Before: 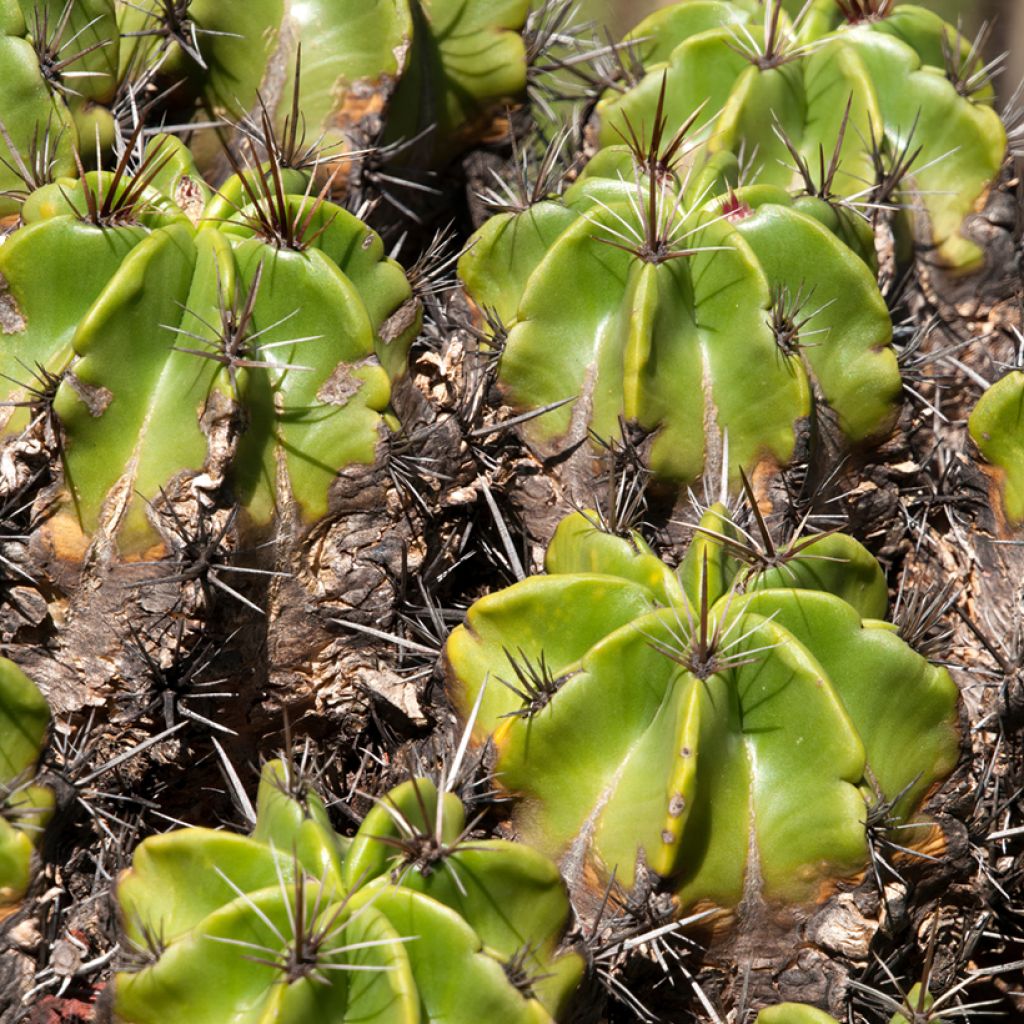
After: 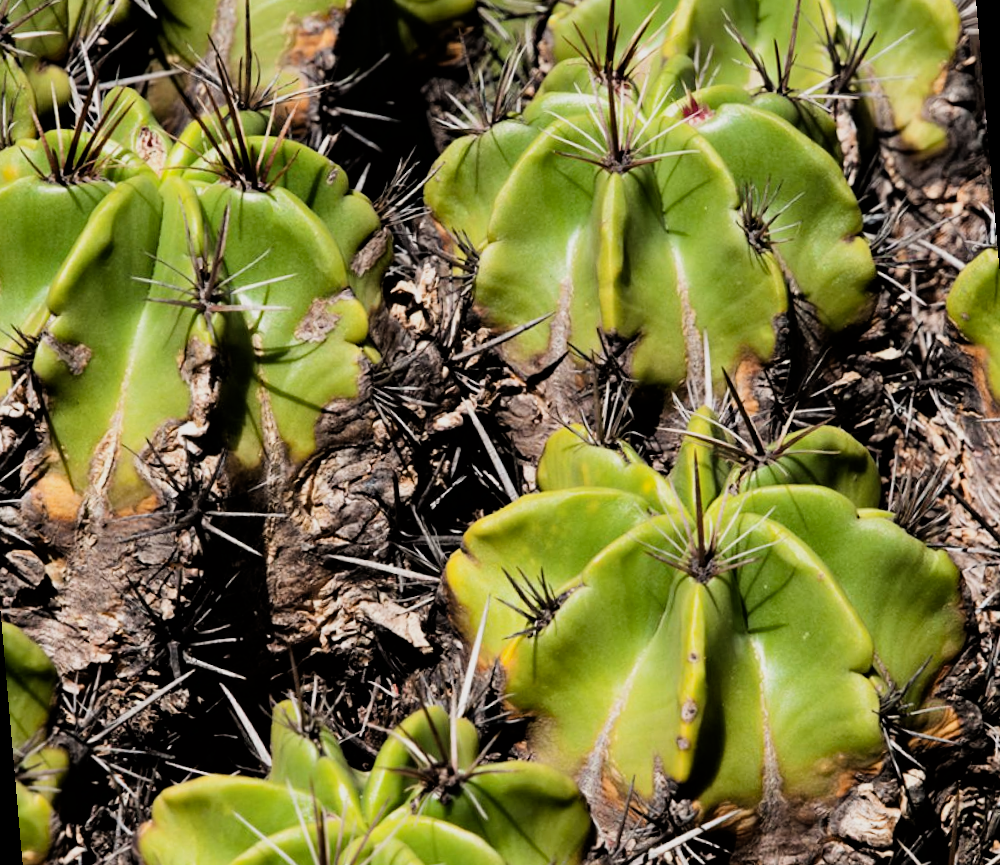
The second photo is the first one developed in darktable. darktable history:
haze removal: adaptive false
filmic rgb: black relative exposure -5 EV, hardness 2.88, contrast 1.4, highlights saturation mix -20%
rotate and perspective: rotation -5°, crop left 0.05, crop right 0.952, crop top 0.11, crop bottom 0.89
